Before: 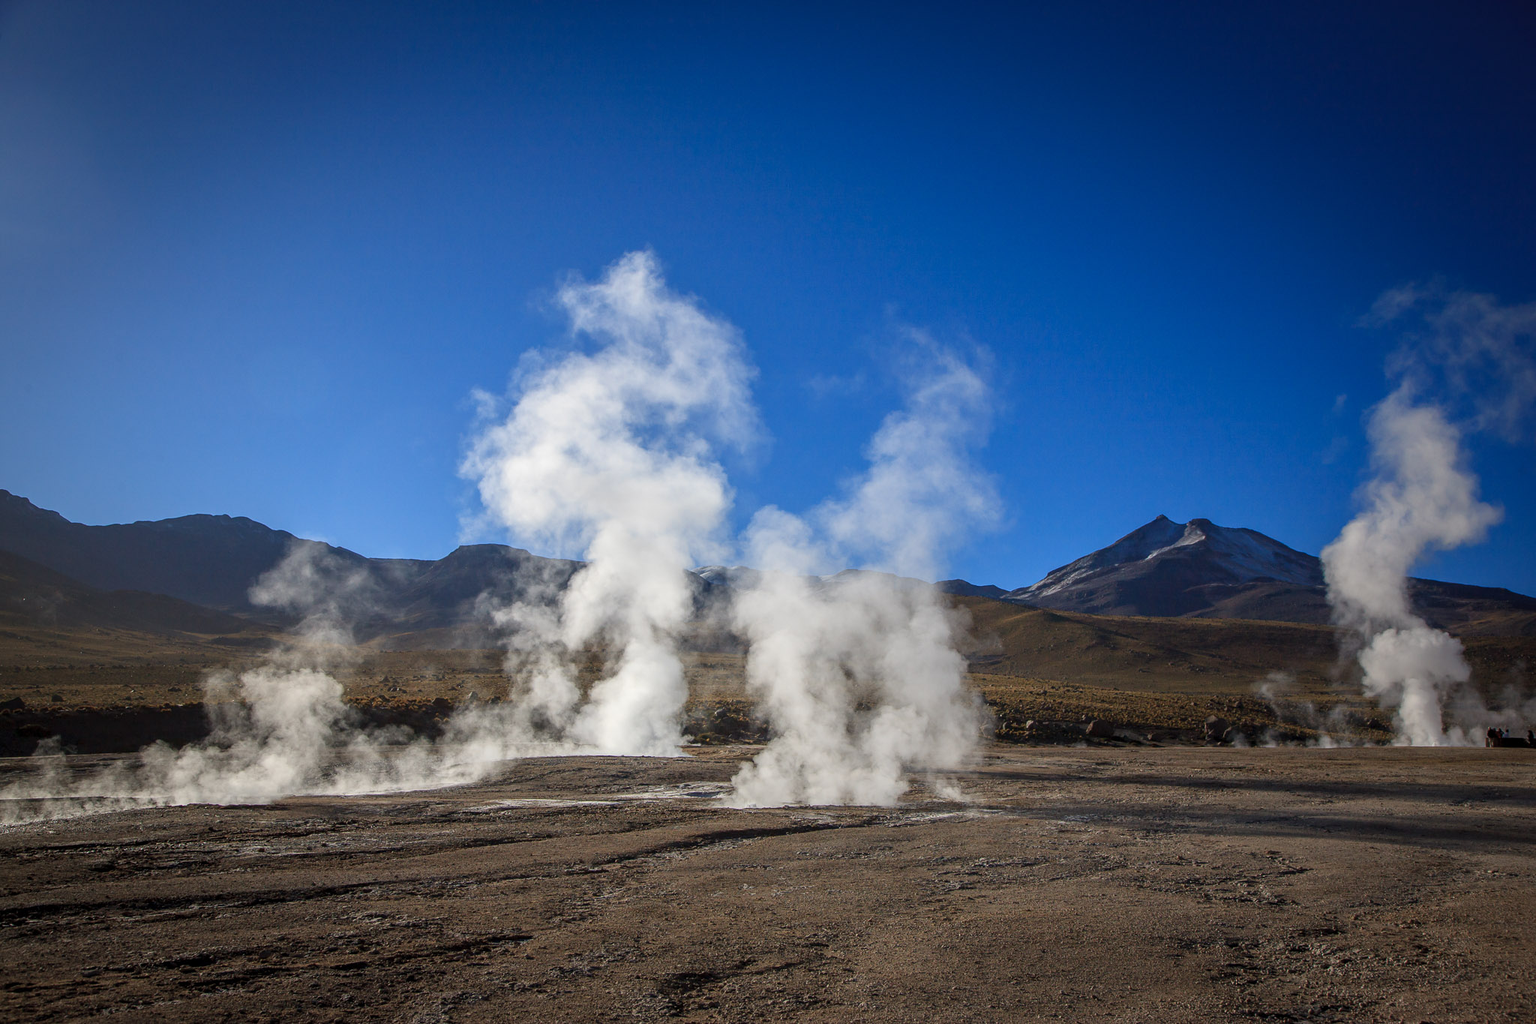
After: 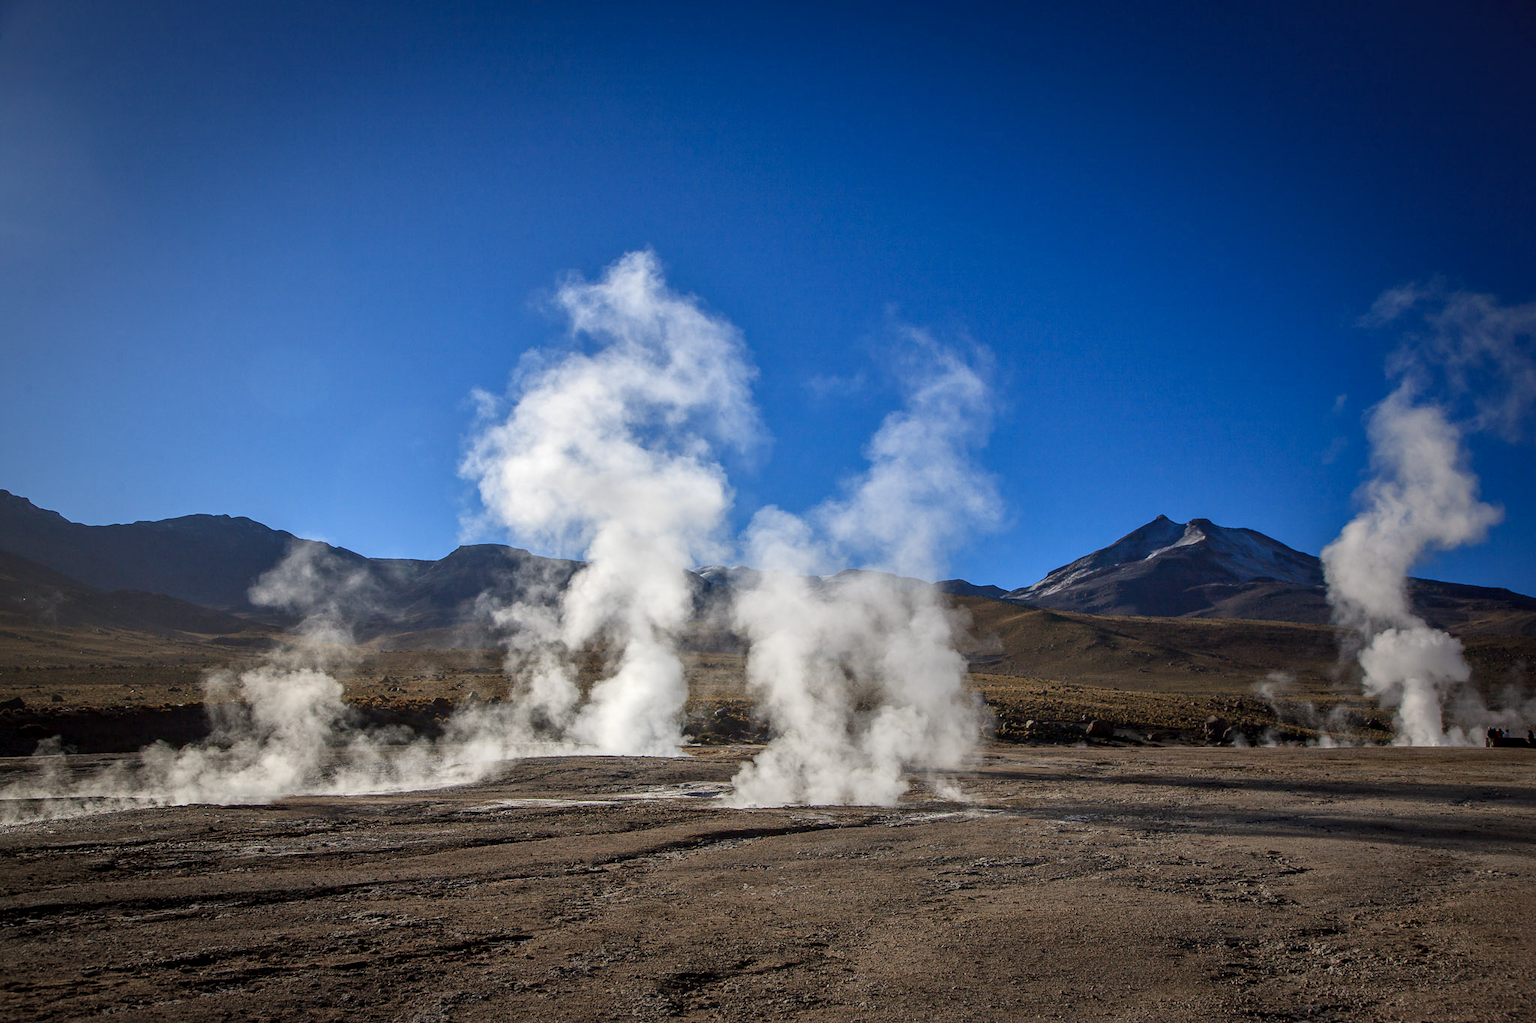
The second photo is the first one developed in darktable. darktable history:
local contrast: mode bilateral grid, contrast 20, coarseness 51, detail 130%, midtone range 0.2
